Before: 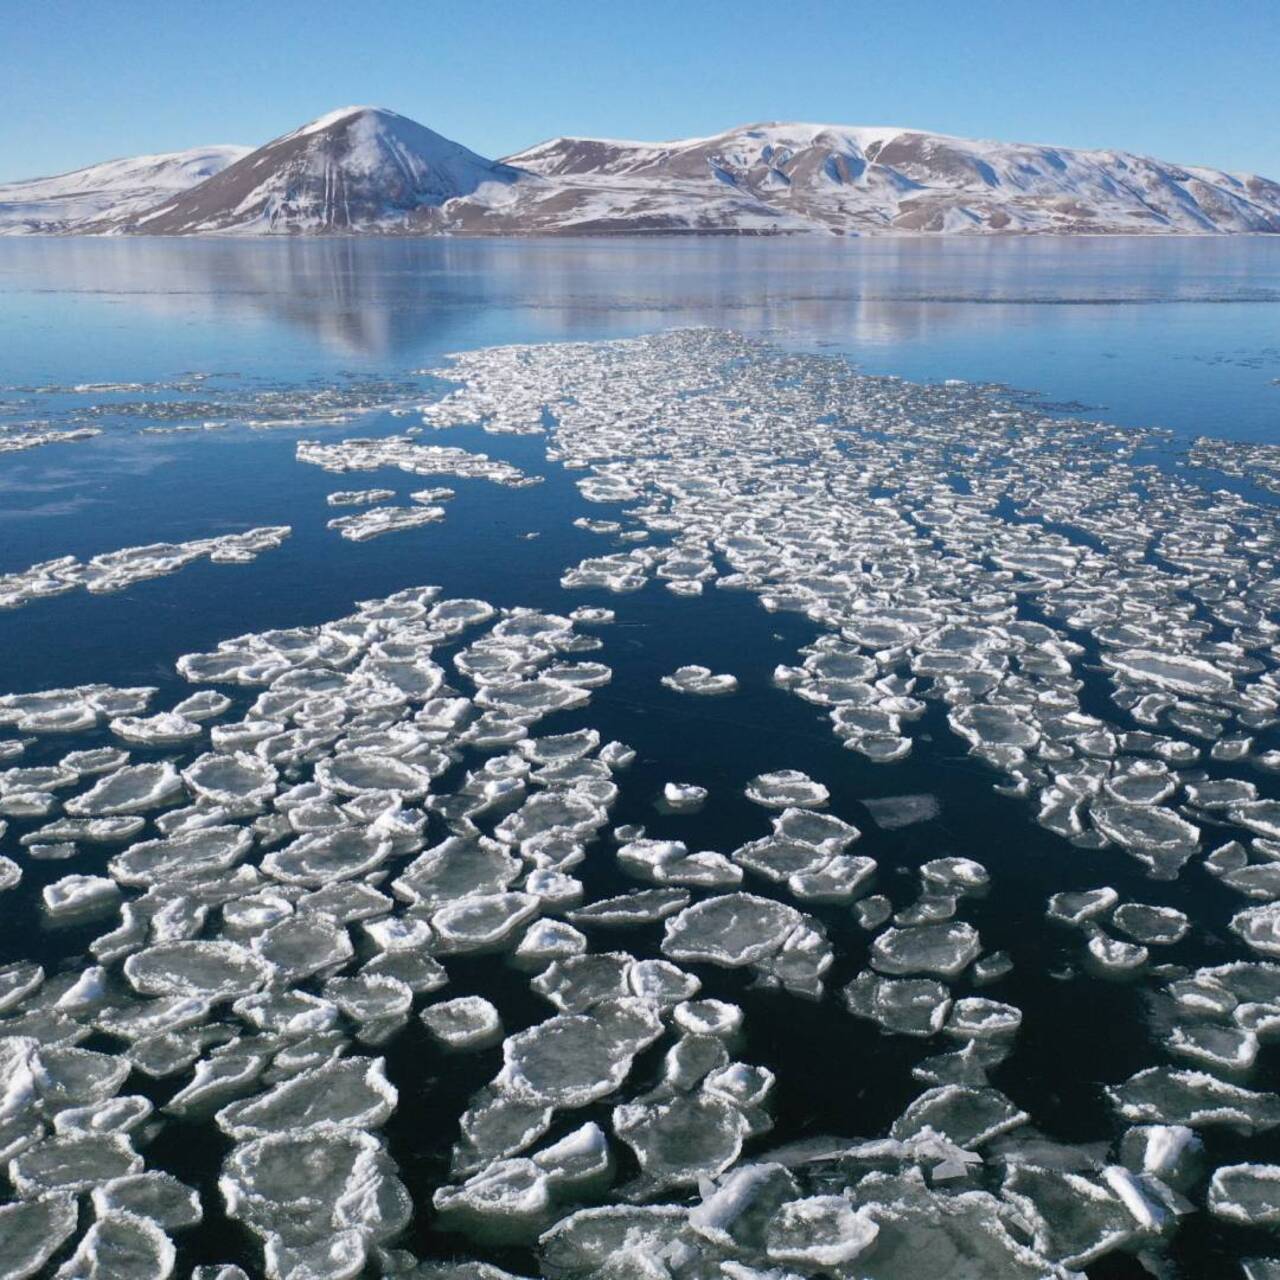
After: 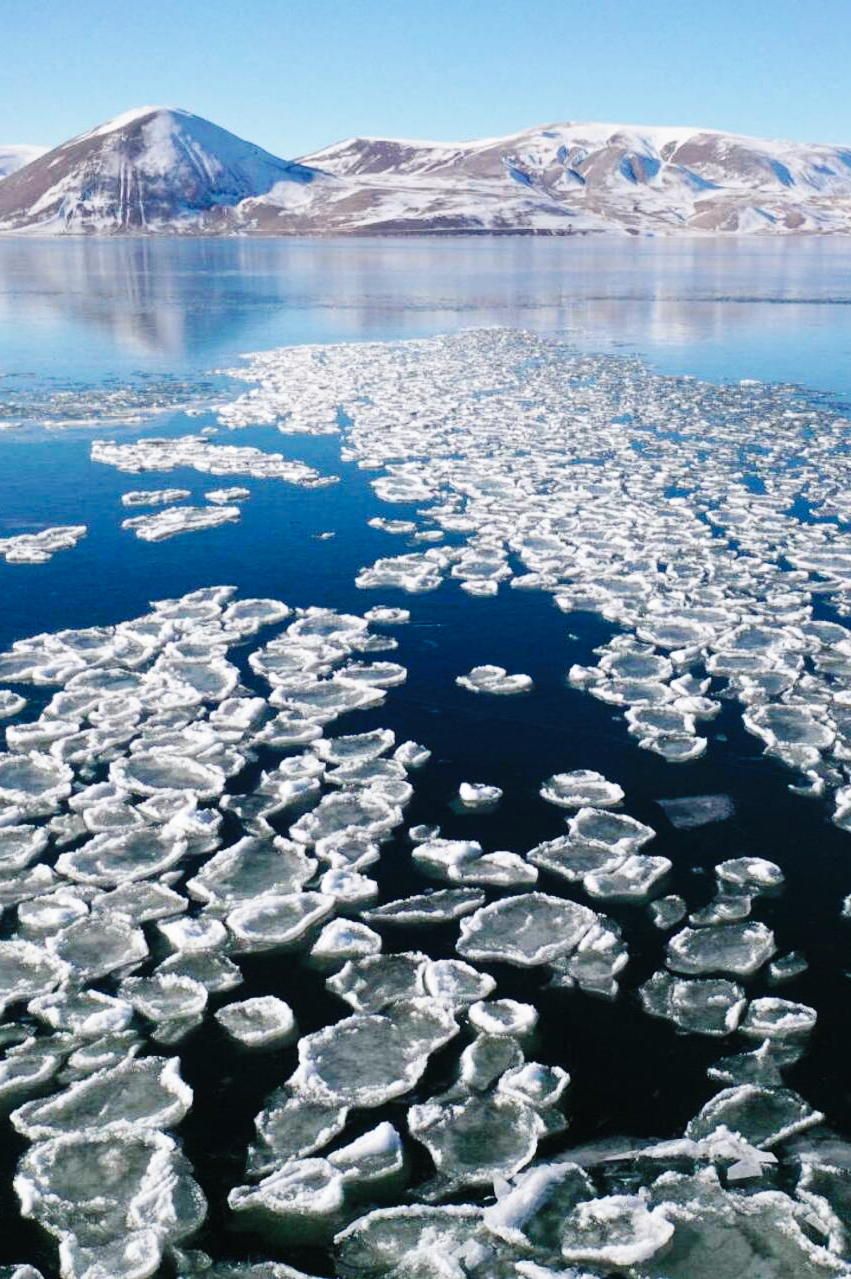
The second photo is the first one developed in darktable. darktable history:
crop and rotate: left 16.026%, right 17.445%
base curve: curves: ch0 [(0, 0) (0.036, 0.025) (0.121, 0.166) (0.206, 0.329) (0.605, 0.79) (1, 1)], preserve colors none
